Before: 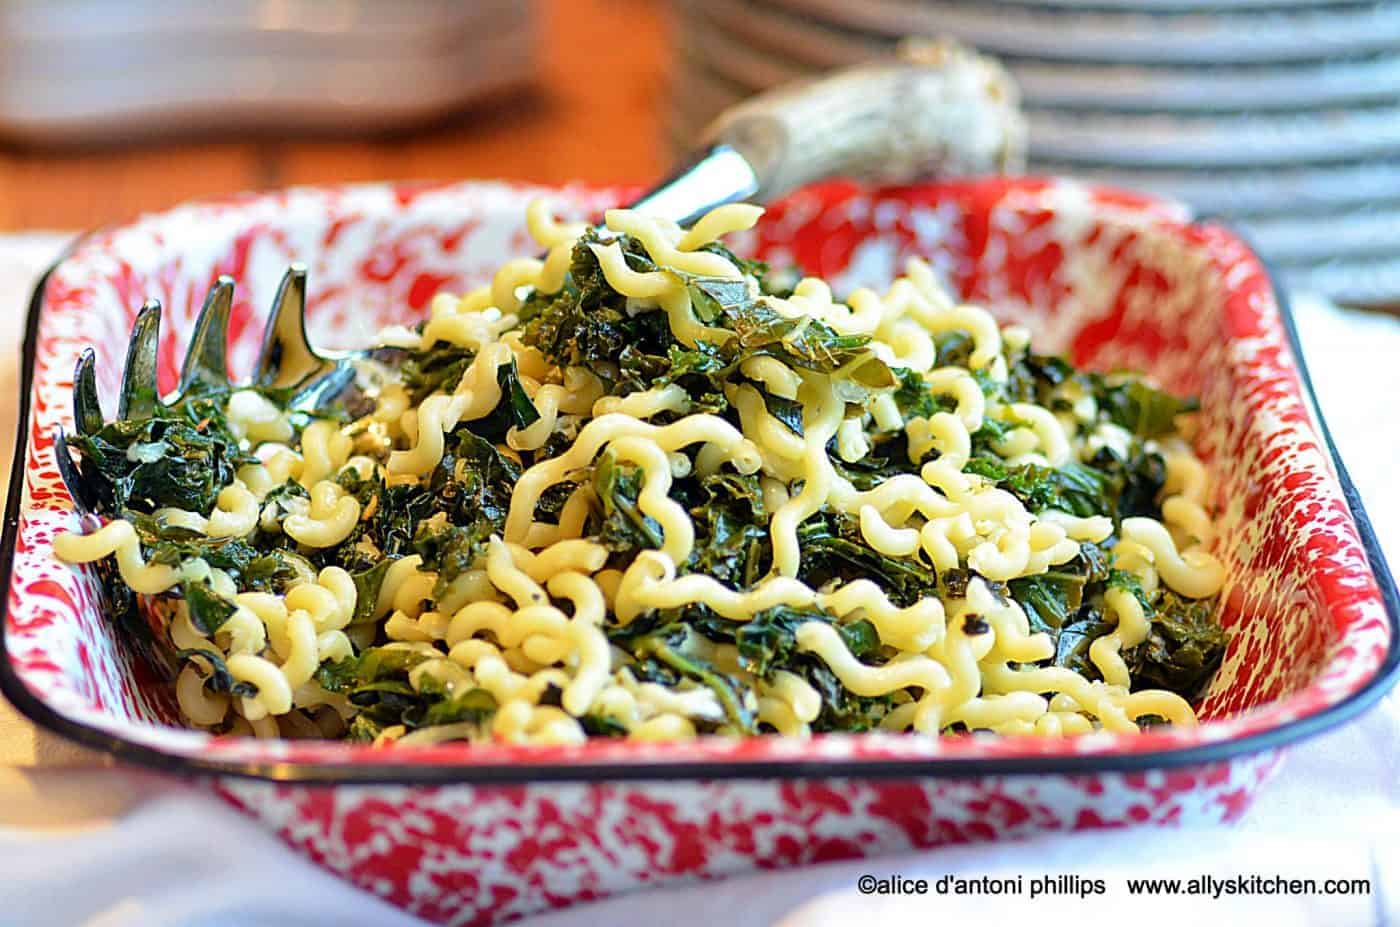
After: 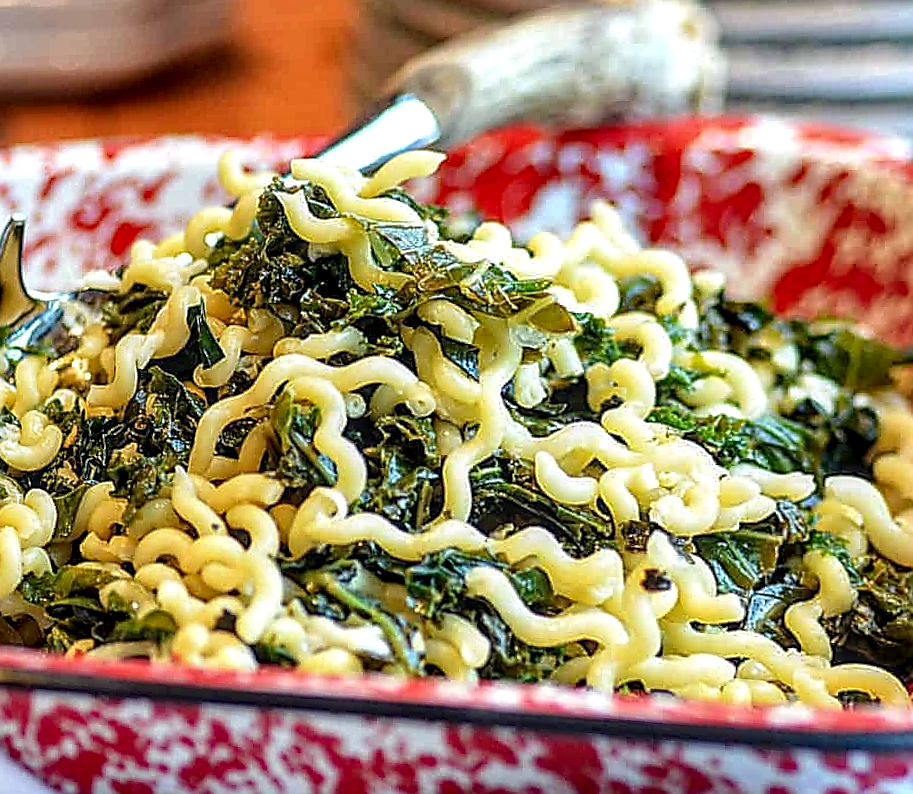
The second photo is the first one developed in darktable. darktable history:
local contrast: highlights 20%, detail 150%
crop and rotate: left 15.055%, right 18.278%
sharpen: radius 1.4, amount 1.25, threshold 0.7
rotate and perspective: rotation 1.69°, lens shift (vertical) -0.023, lens shift (horizontal) -0.291, crop left 0.025, crop right 0.988, crop top 0.092, crop bottom 0.842
